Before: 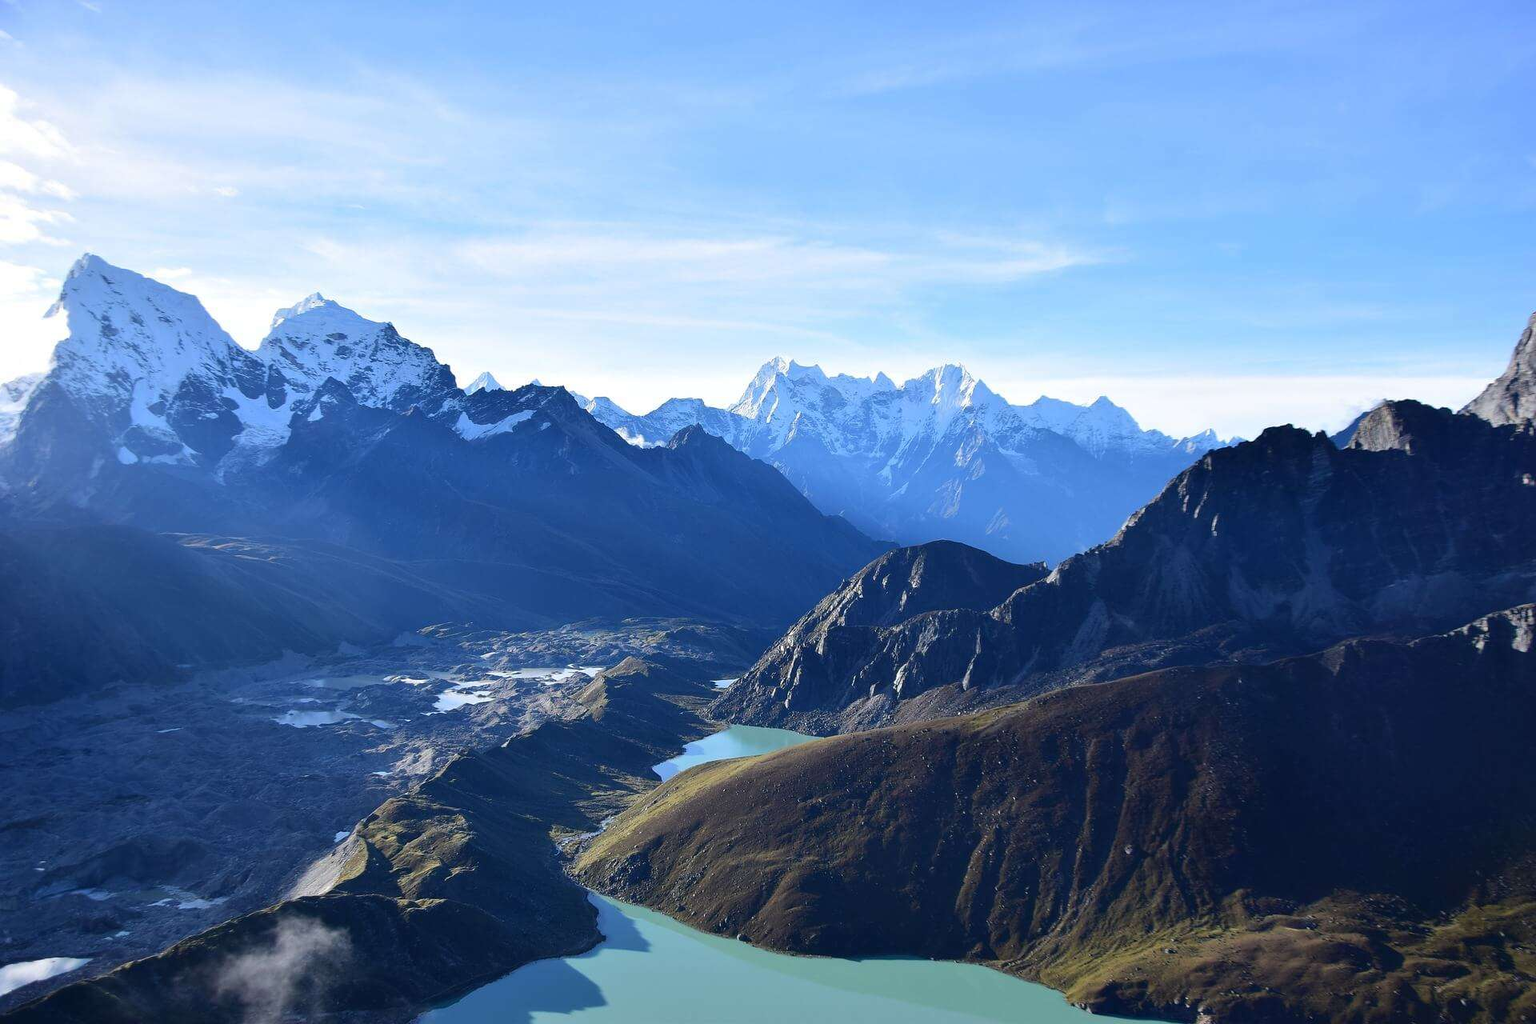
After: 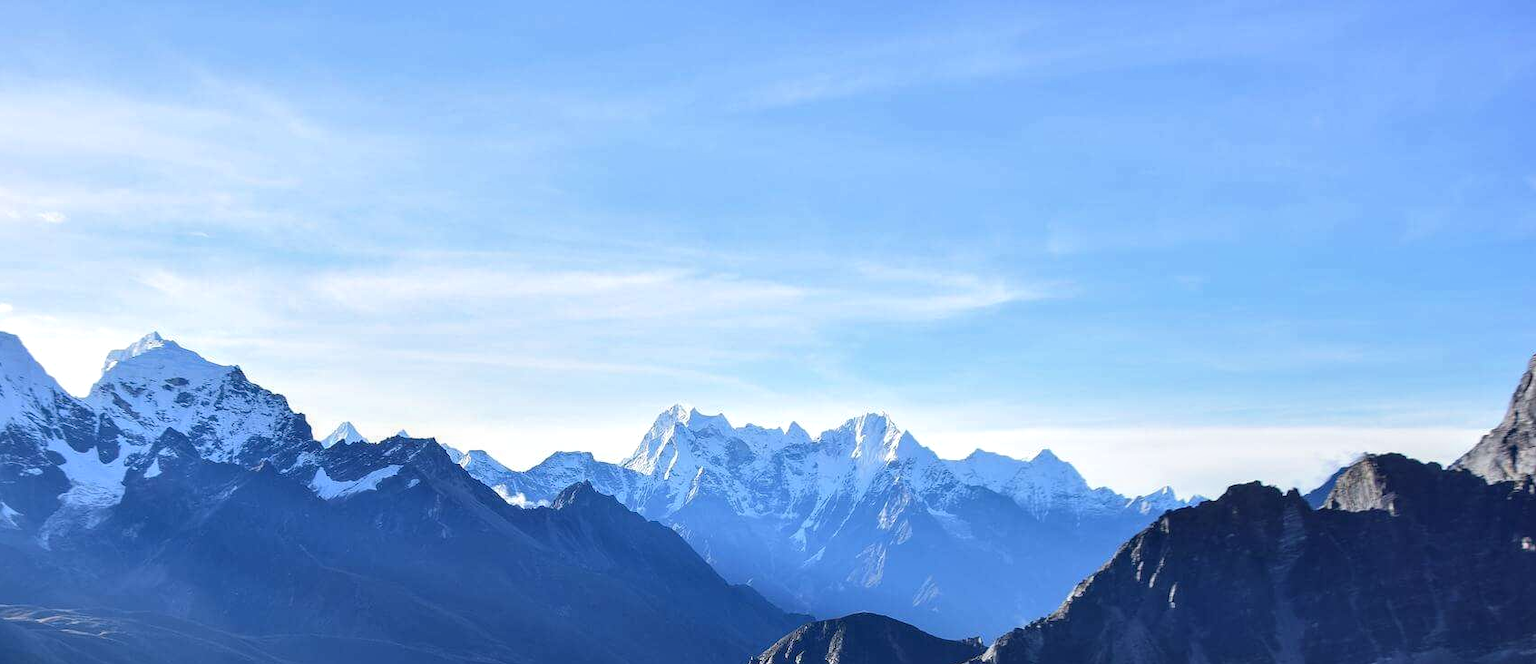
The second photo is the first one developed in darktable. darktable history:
crop and rotate: left 11.812%, bottom 42.776%
white balance: emerald 1
local contrast: on, module defaults
